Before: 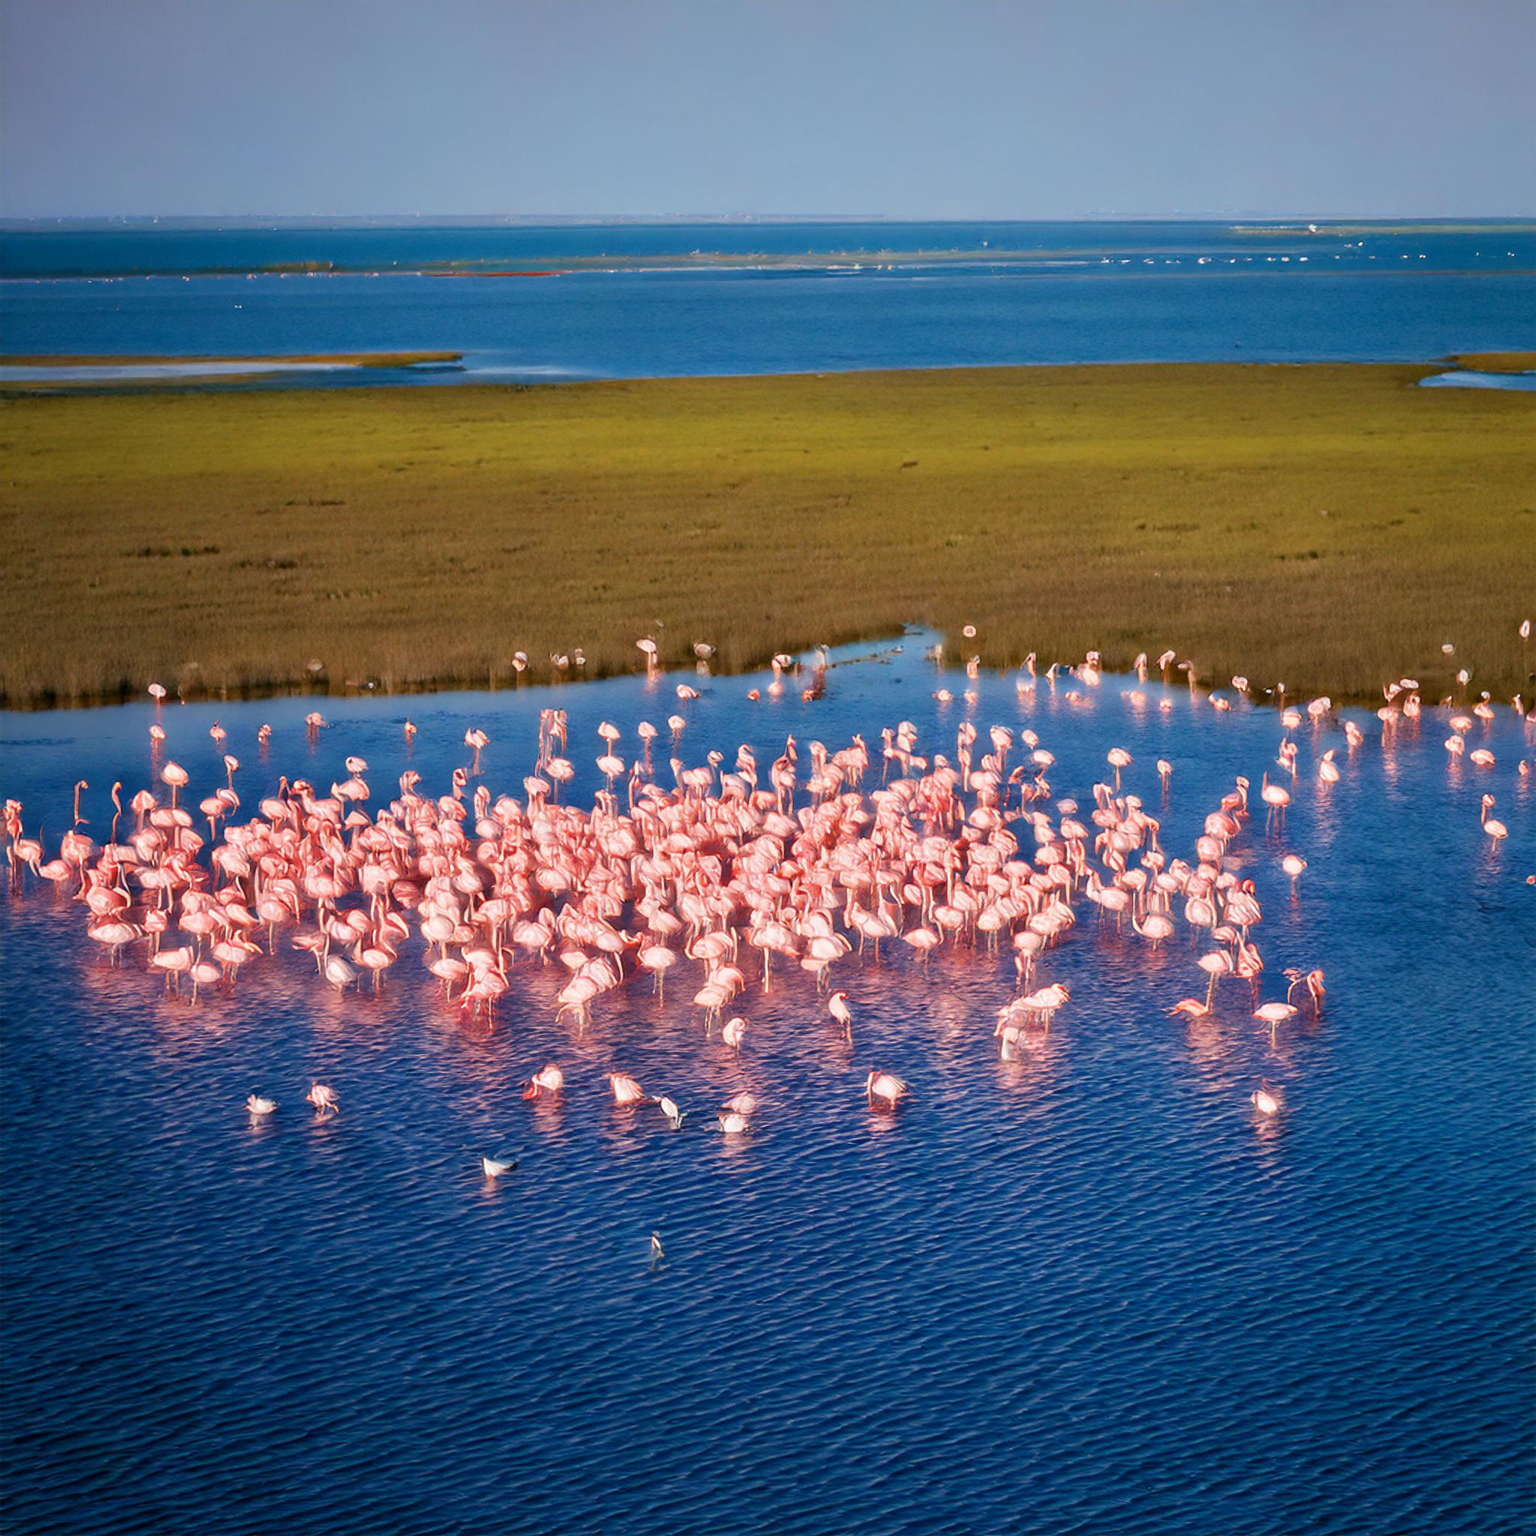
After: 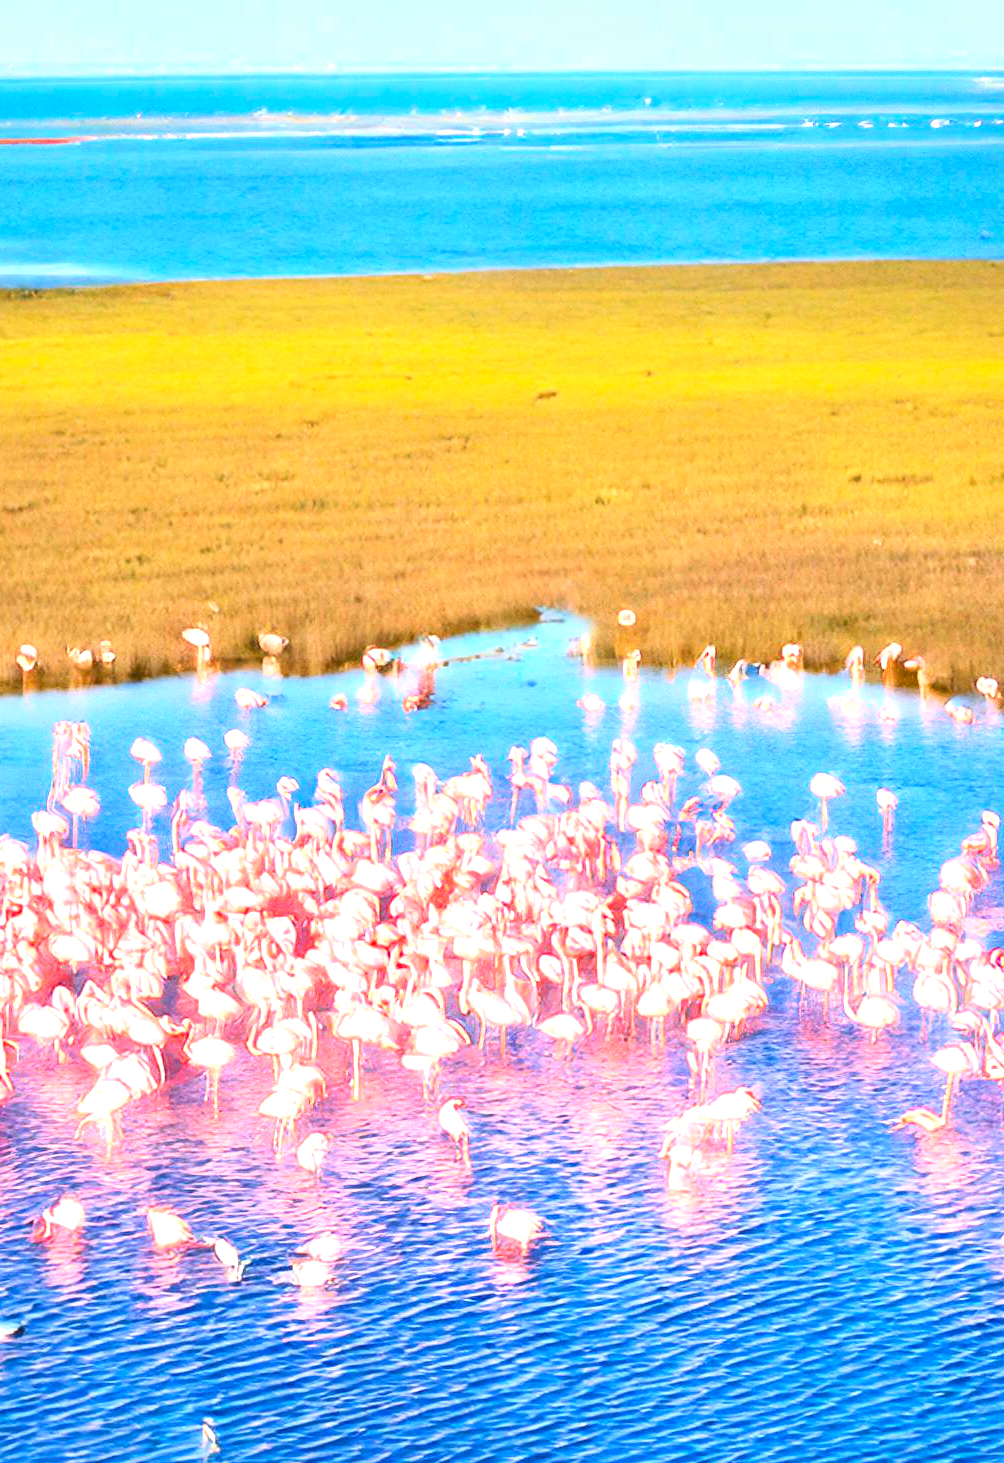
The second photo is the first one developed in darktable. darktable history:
crop: left 32.534%, top 10.986%, right 18.399%, bottom 17.578%
exposure: black level correction 0, exposure 1.662 EV, compensate highlight preservation false
contrast brightness saturation: contrast 0.196, brightness 0.167, saturation 0.225
